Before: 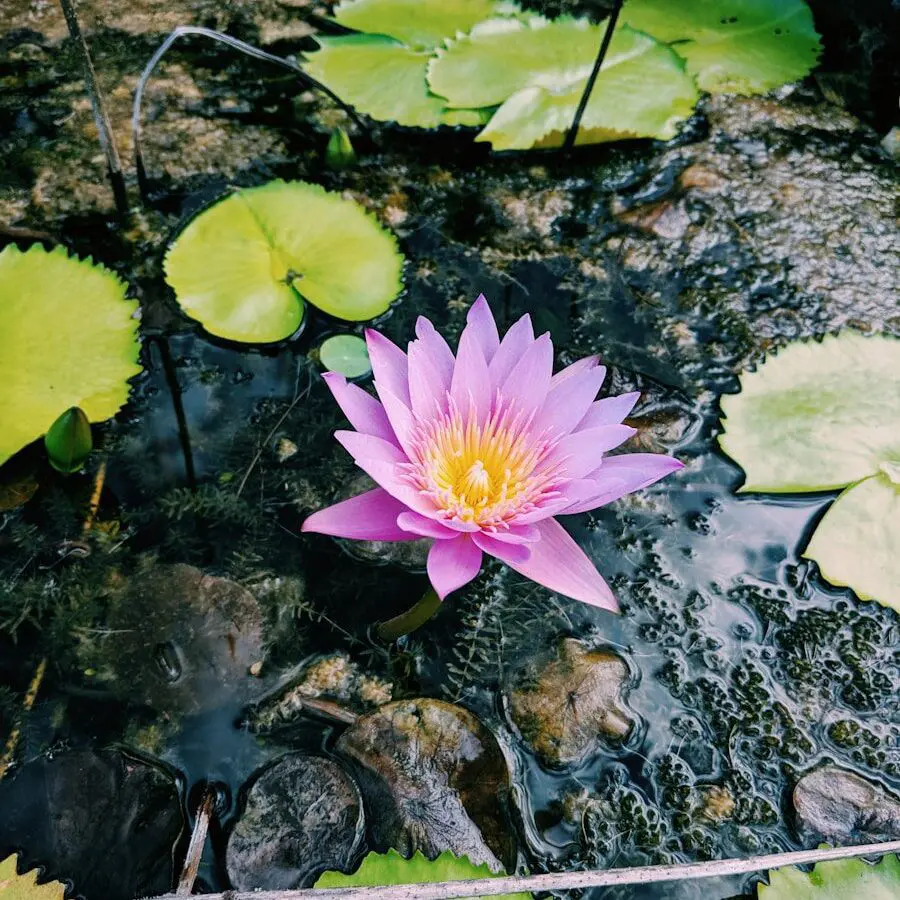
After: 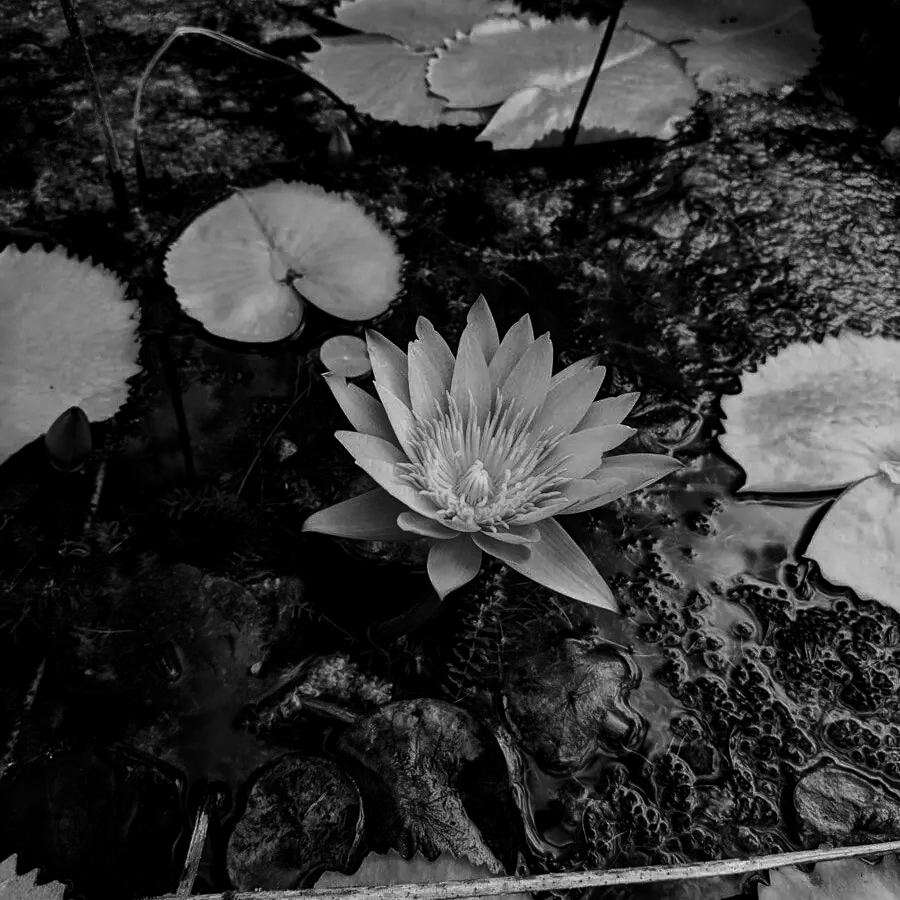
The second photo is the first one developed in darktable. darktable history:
contrast brightness saturation: contrast 0.09, brightness -0.59, saturation 0.17
exposure: exposure -0.021 EV, compensate highlight preservation false
shadows and highlights: radius 93.07, shadows -14.46, white point adjustment 0.23, highlights 31.48, compress 48.23%, highlights color adjustment 52.79%, soften with gaussian
white balance: red 0.967, blue 1.119, emerald 0.756
monochrome: on, module defaults
